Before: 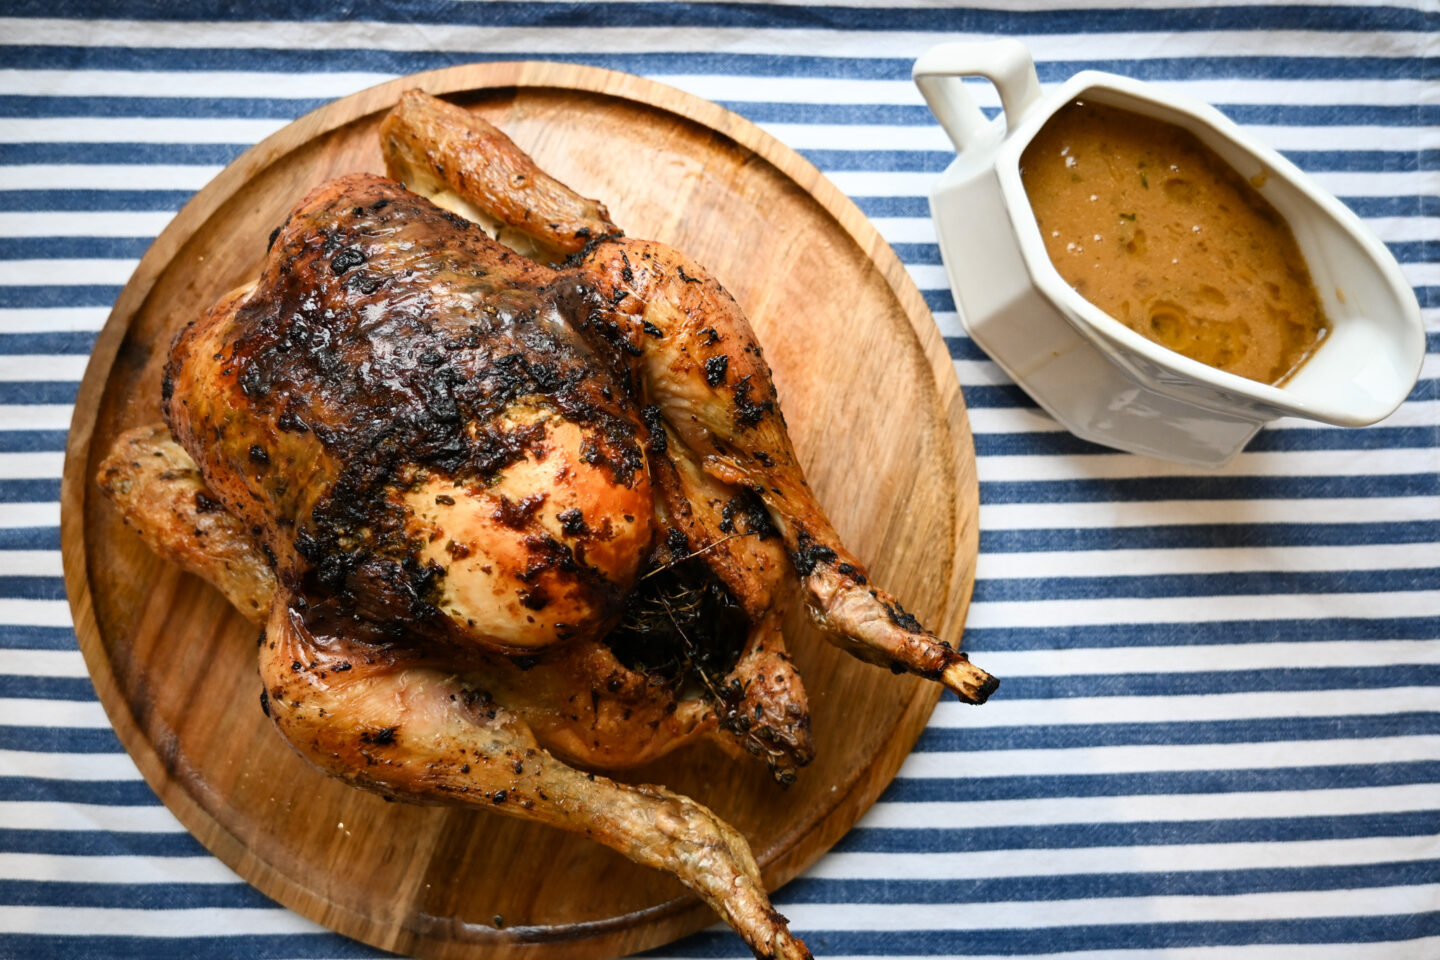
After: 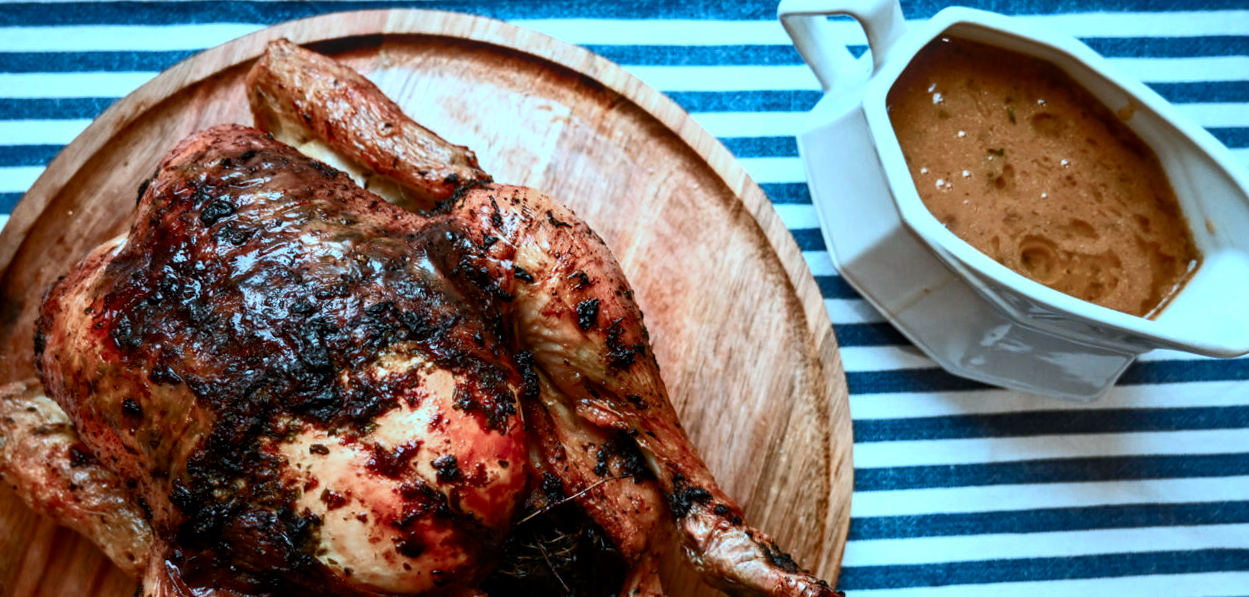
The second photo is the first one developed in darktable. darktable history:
crop and rotate: left 9.345%, top 7.22%, right 4.982%, bottom 32.331%
exposure: compensate highlight preservation false
color contrast: green-magenta contrast 1.69, blue-yellow contrast 1.49
color balance rgb: perceptual saturation grading › highlights -31.88%, perceptual saturation grading › mid-tones 5.8%, perceptual saturation grading › shadows 18.12%, perceptual brilliance grading › highlights 3.62%, perceptual brilliance grading › mid-tones -18.12%, perceptual brilliance grading › shadows -41.3%
rotate and perspective: rotation -1.17°, automatic cropping off
color correction: highlights a* -9.73, highlights b* -21.22
local contrast: on, module defaults
